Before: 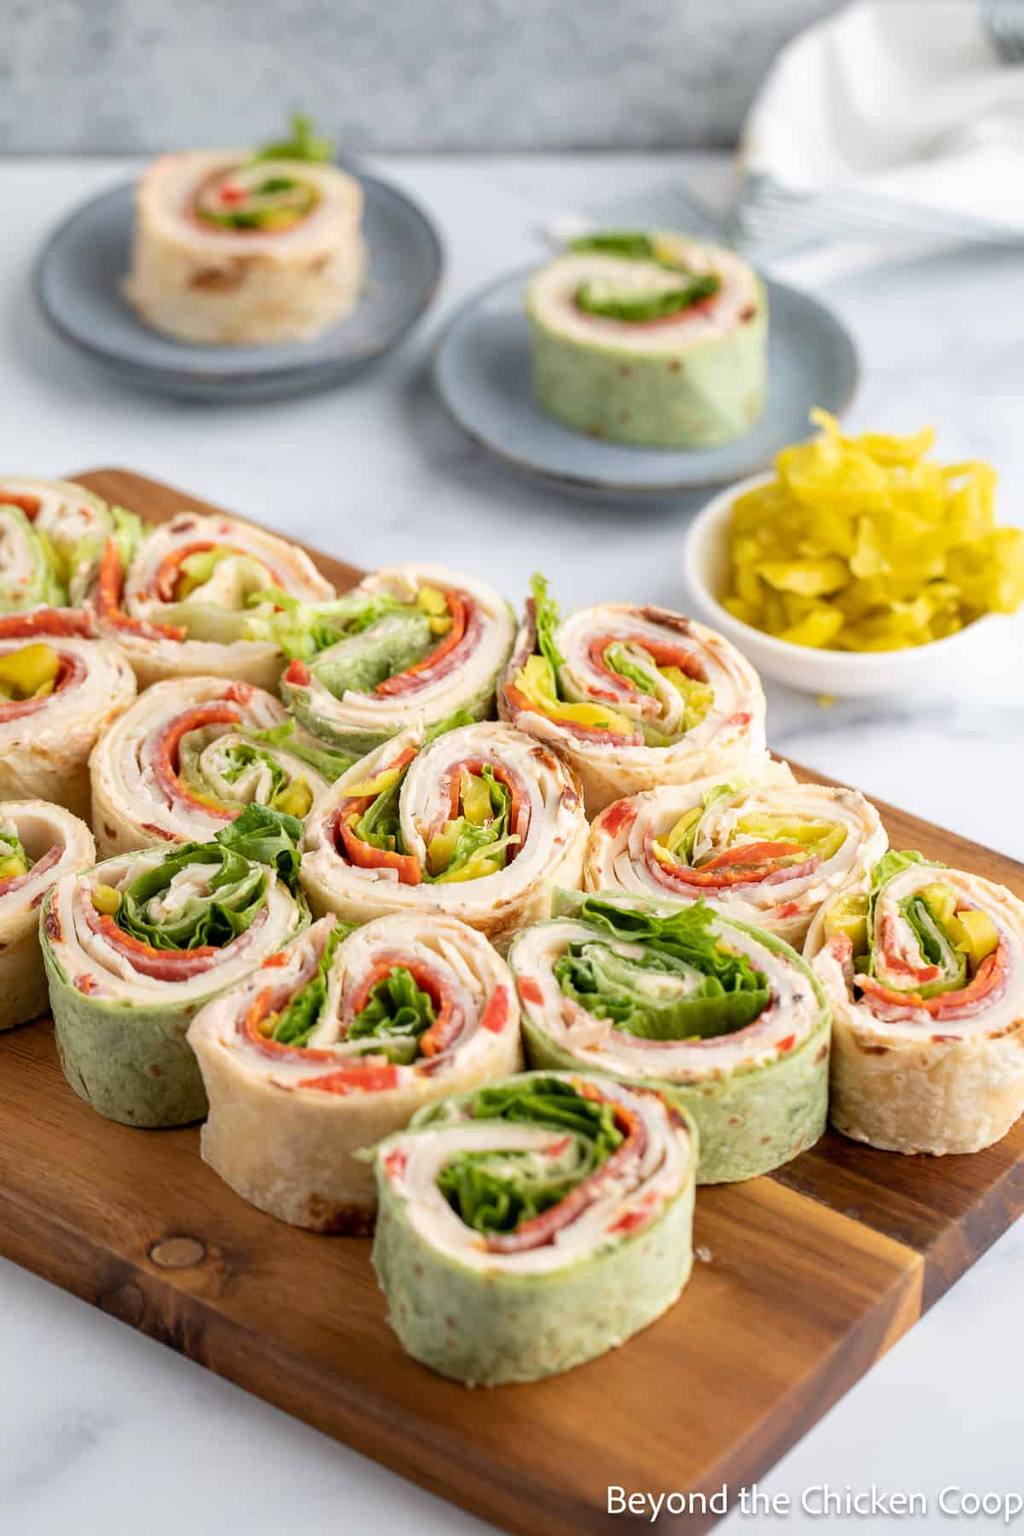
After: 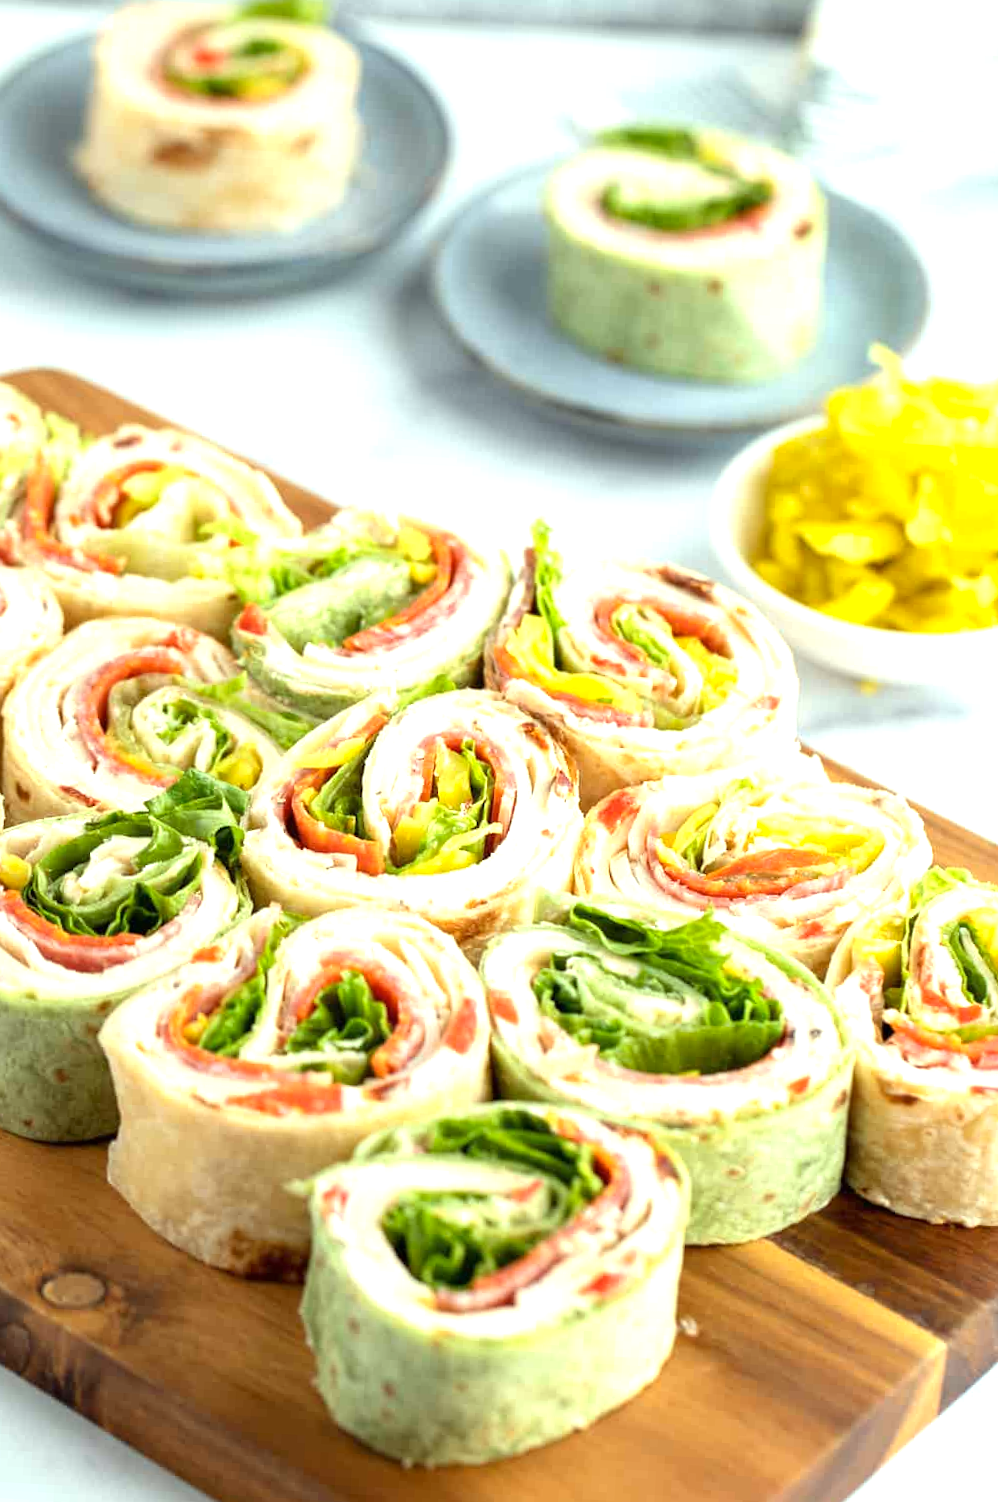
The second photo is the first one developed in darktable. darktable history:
crop and rotate: angle -3.25°, left 5.21%, top 5.166%, right 4.685%, bottom 4.392%
exposure: black level correction 0, exposure 0.838 EV, compensate highlight preservation false
color correction: highlights a* -8.4, highlights b* 3.65
